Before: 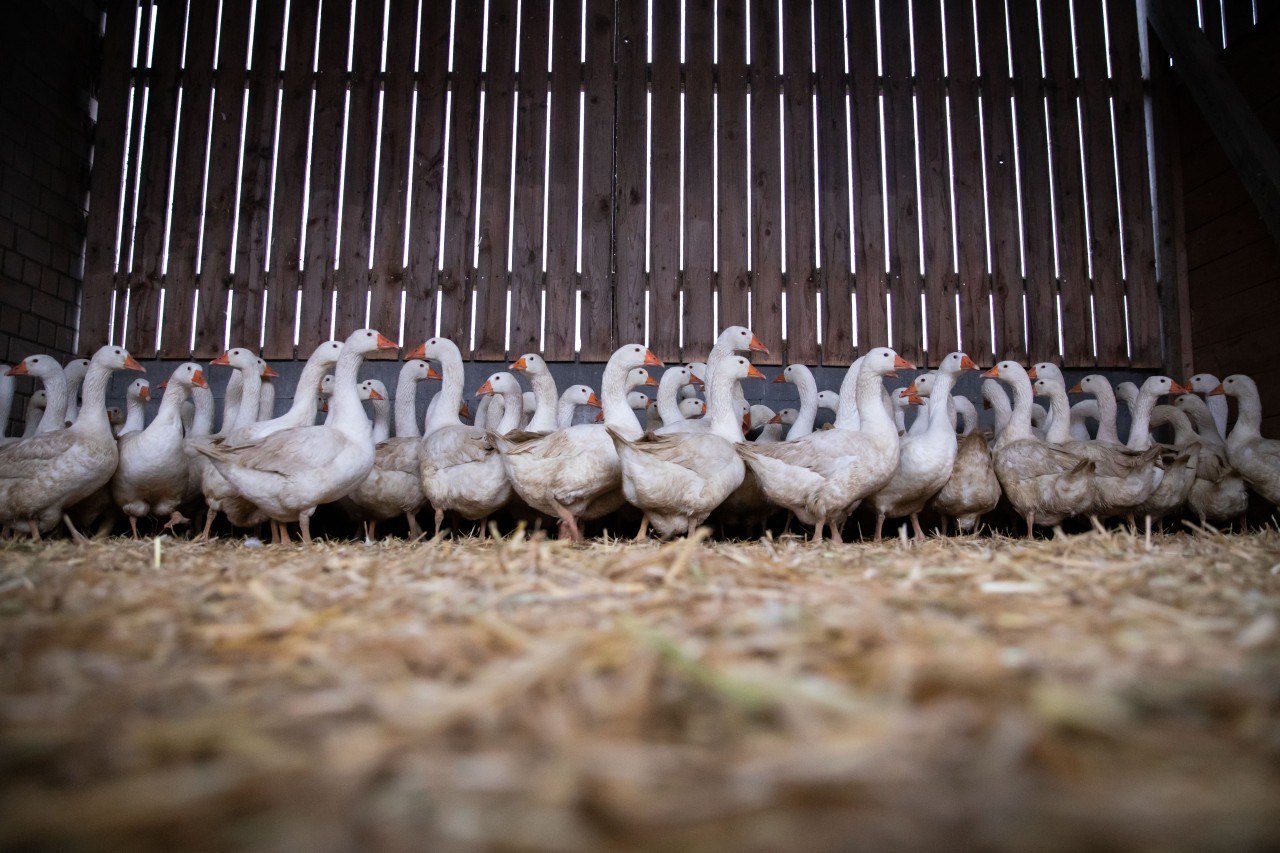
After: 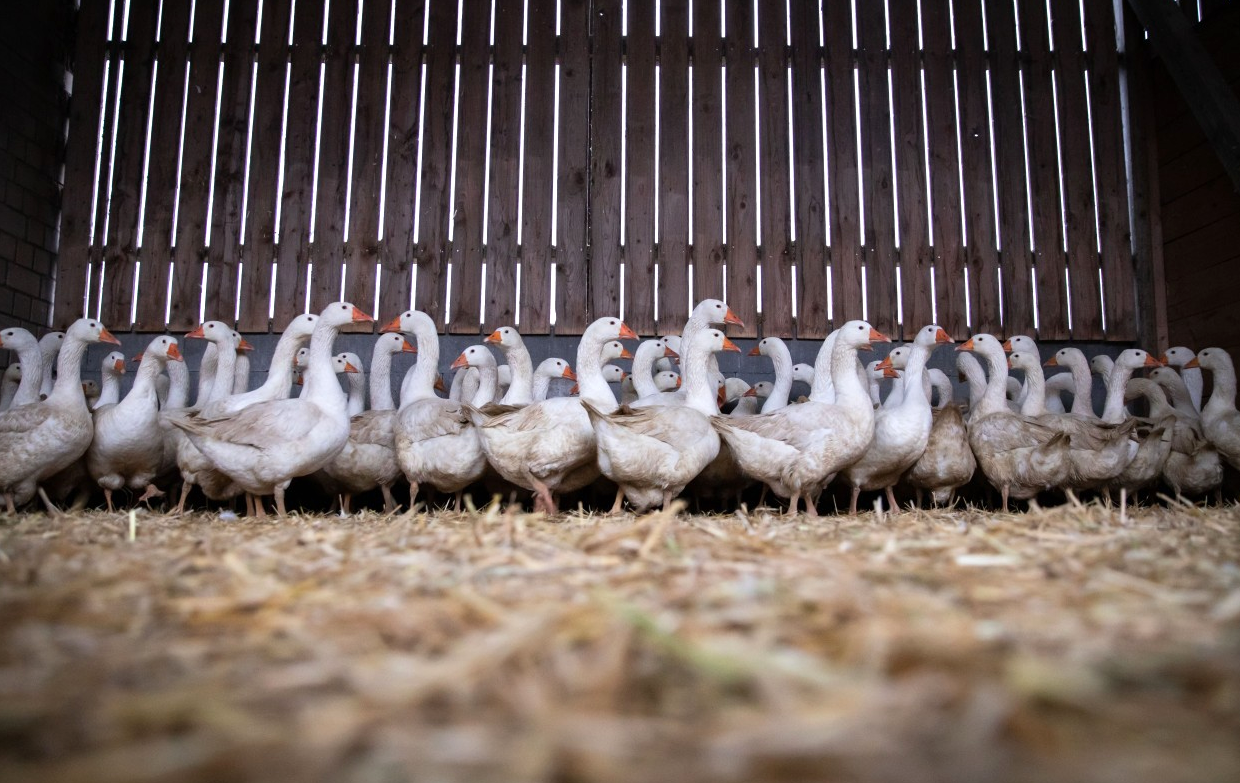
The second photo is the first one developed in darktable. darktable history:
exposure: exposure 0.2 EV, compensate highlight preservation false
crop: left 1.964%, top 3.251%, right 1.122%, bottom 4.933%
